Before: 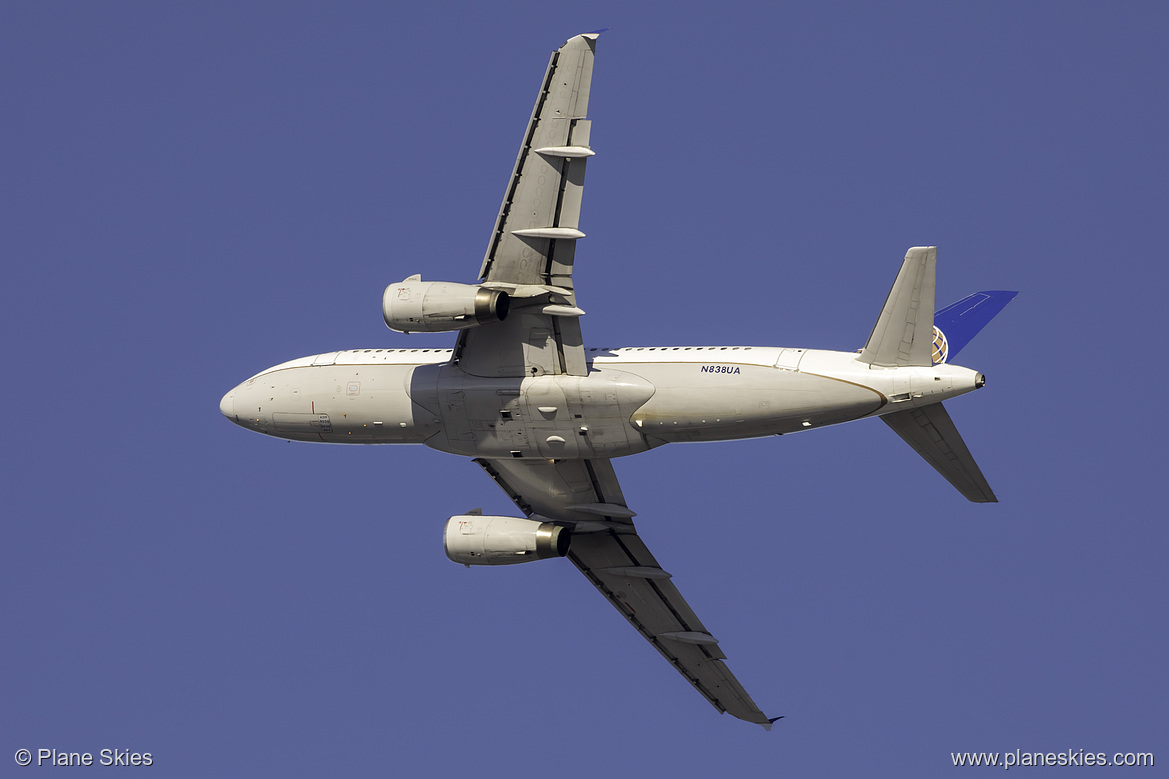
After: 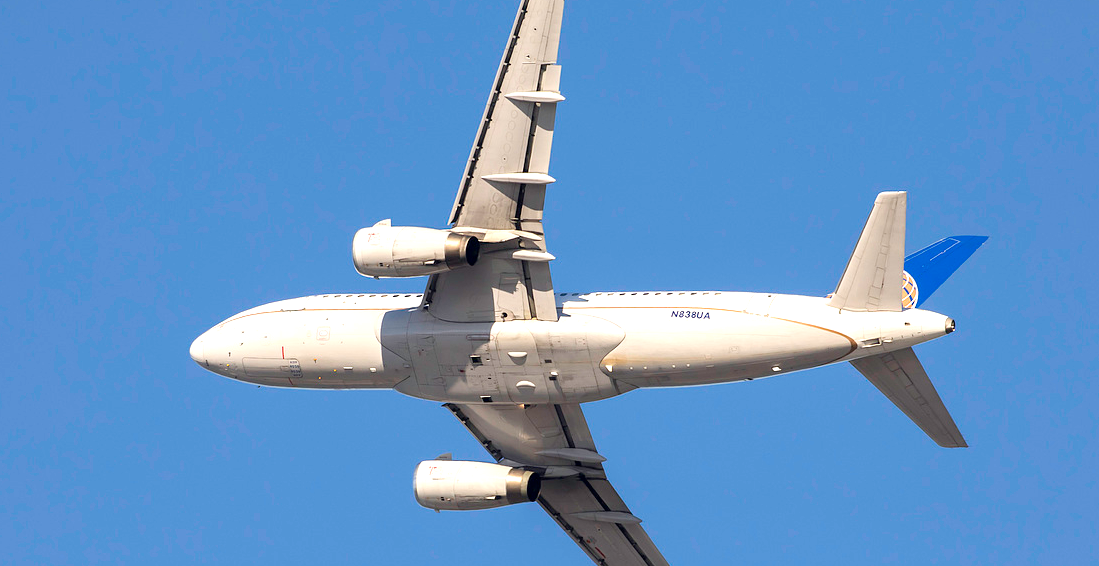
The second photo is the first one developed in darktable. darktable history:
crop: left 2.649%, top 7.088%, right 3.32%, bottom 20.175%
exposure: black level correction 0, exposure 0.703 EV, compensate highlight preservation false
tone equalizer: on, module defaults
